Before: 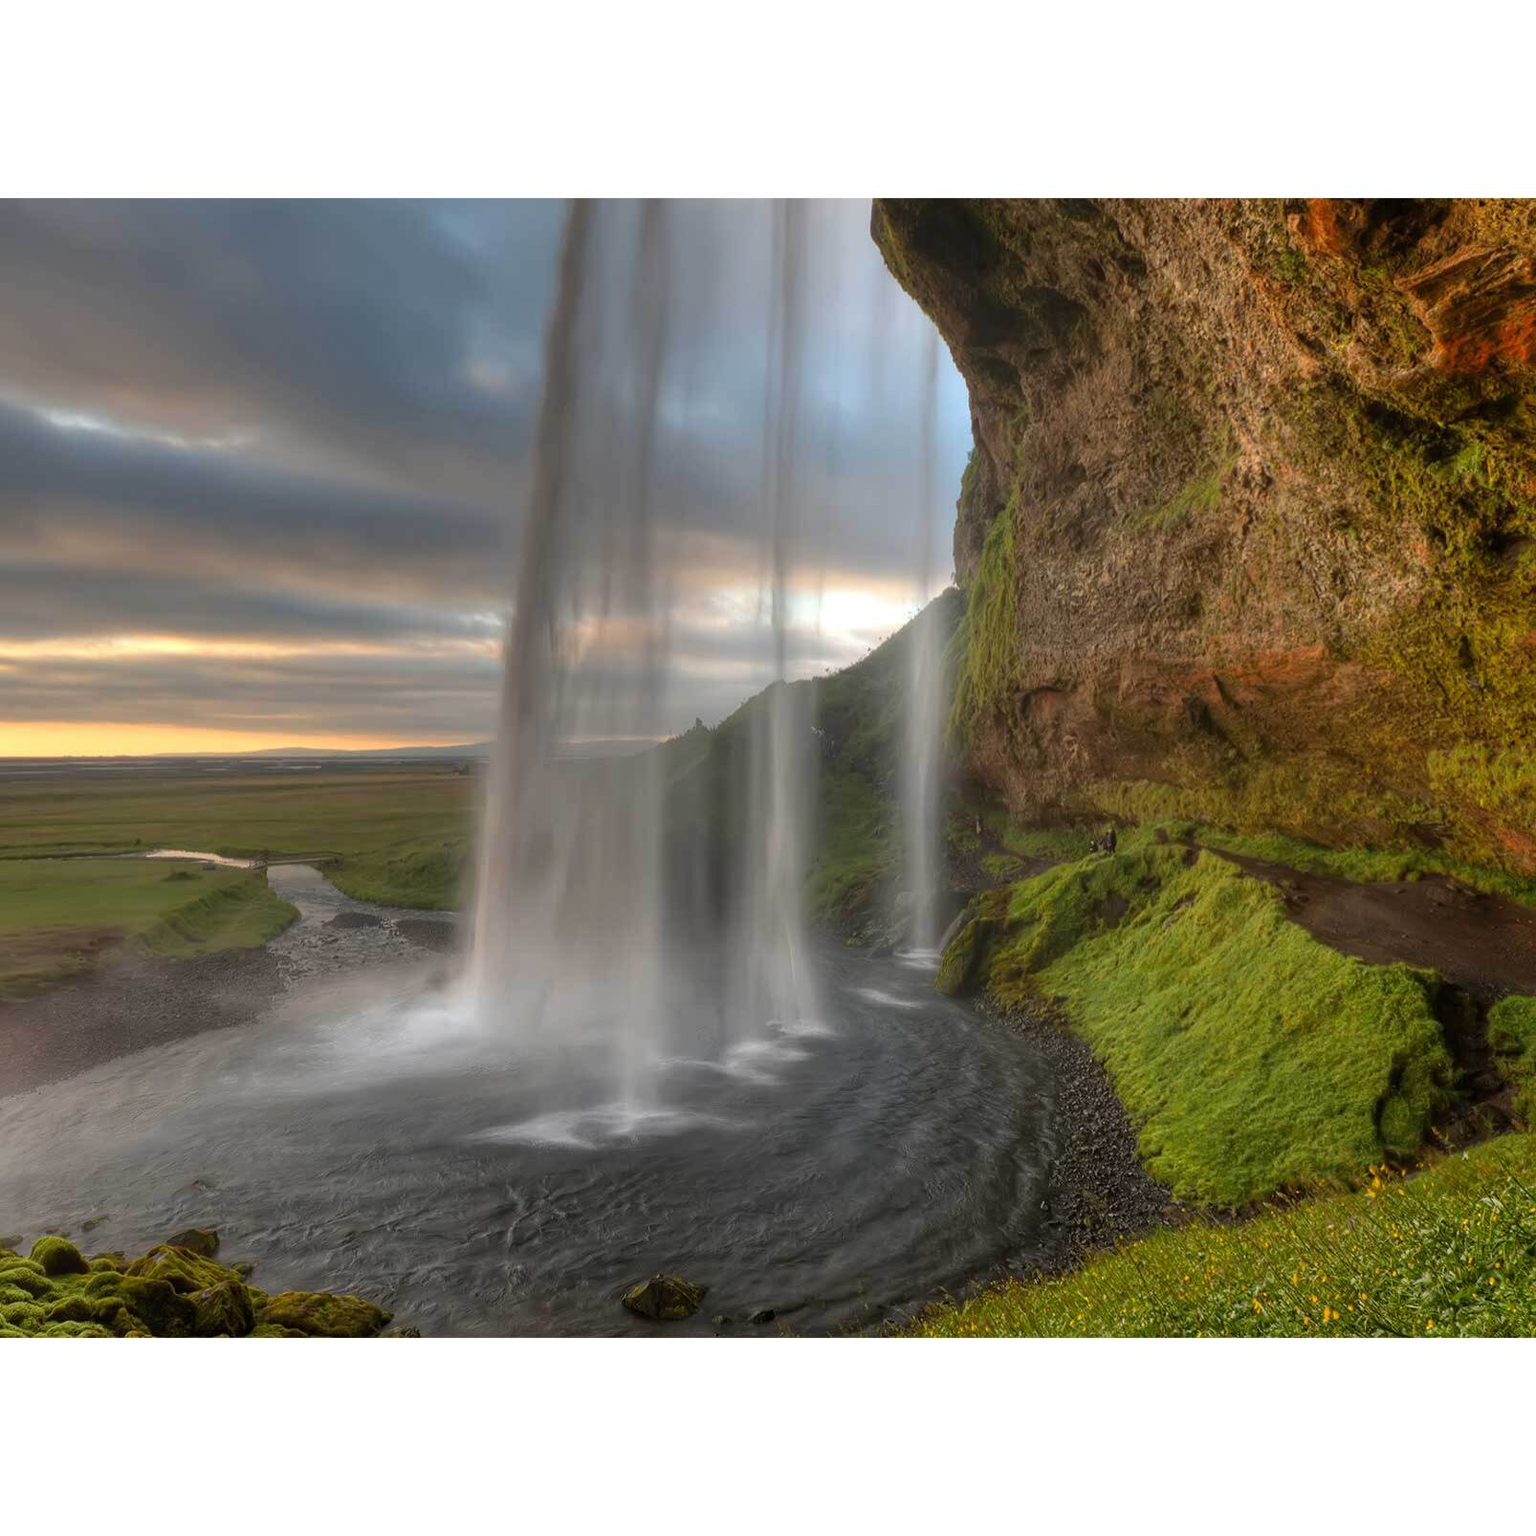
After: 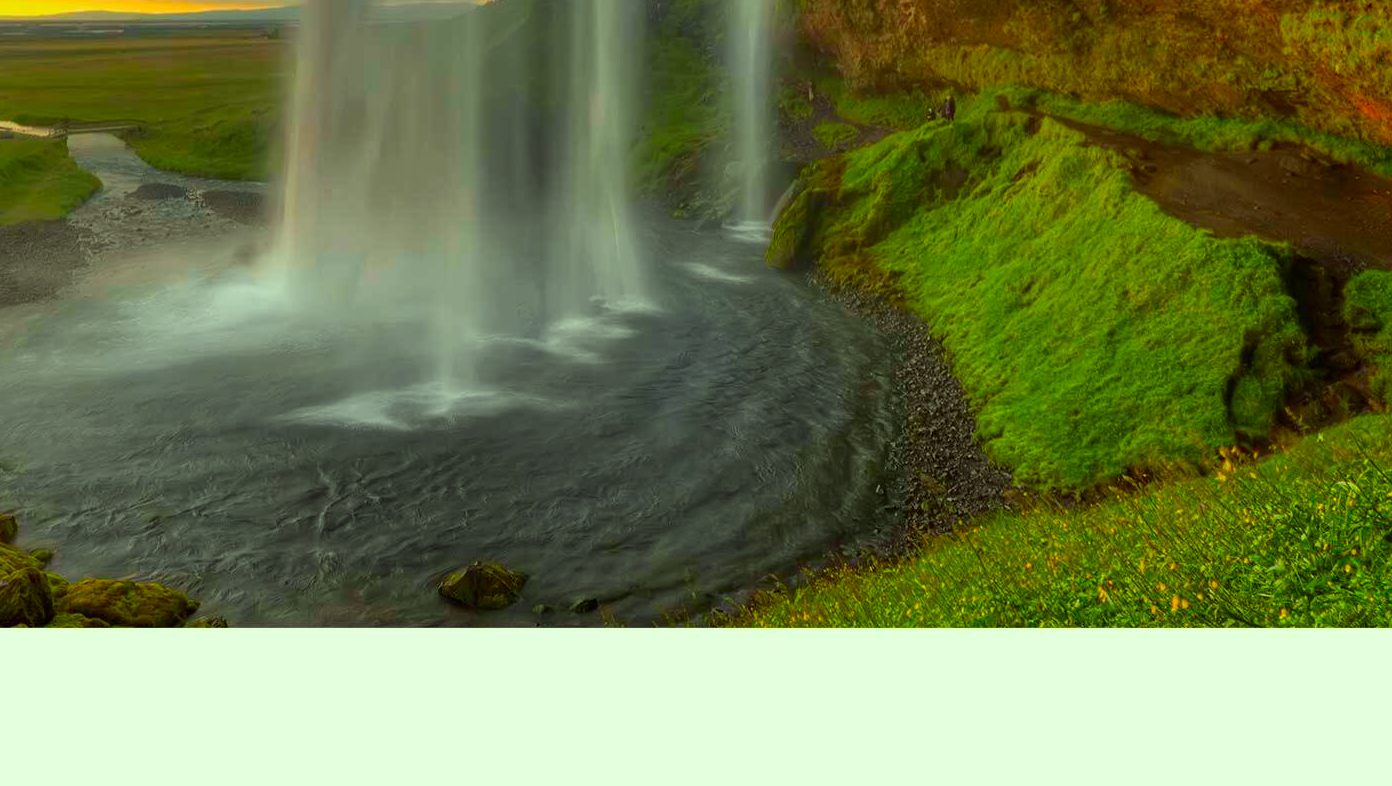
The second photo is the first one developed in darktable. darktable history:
crop and rotate: left 13.306%, top 48.129%, bottom 2.928%
color correction: highlights a* -10.77, highlights b* 9.8, saturation 1.72
